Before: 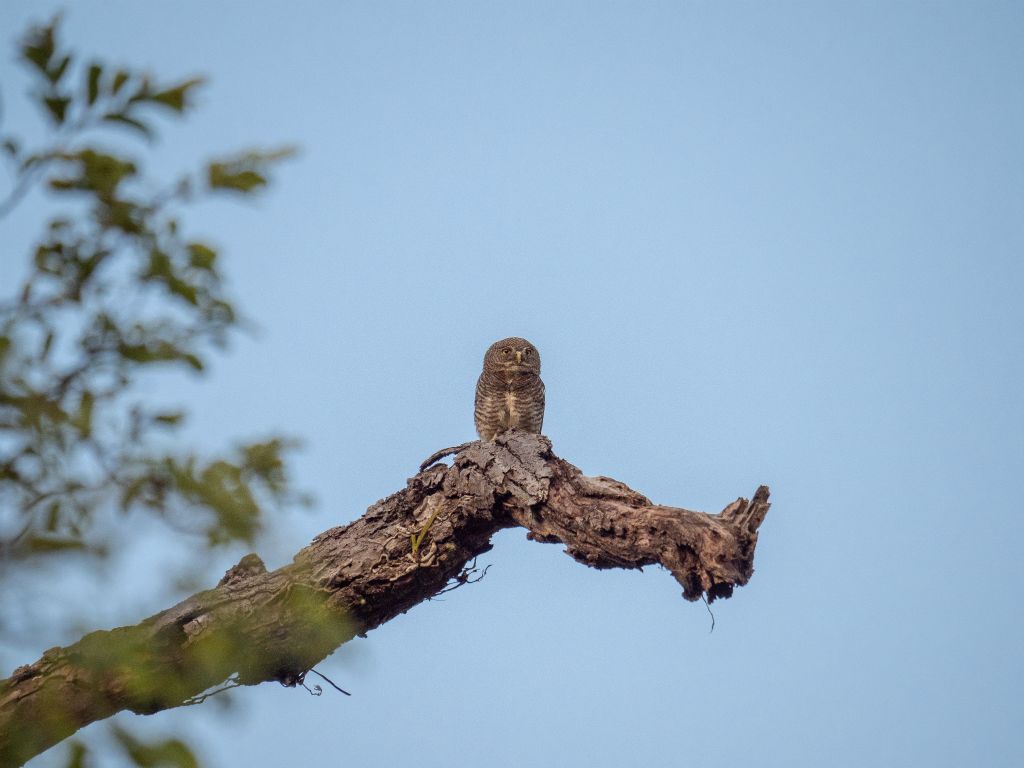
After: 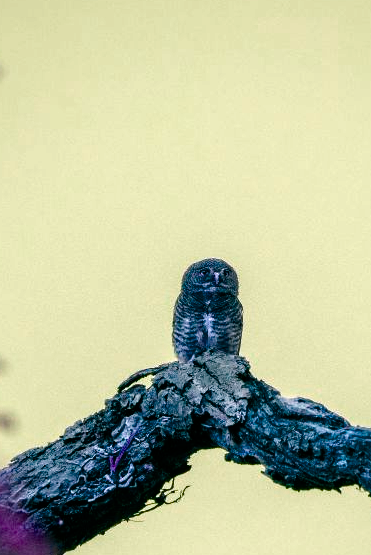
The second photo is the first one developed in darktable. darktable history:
crop and rotate: left 29.509%, top 10.352%, right 34.218%, bottom 17.338%
levels: mode automatic, gray 50.73%, levels [0.062, 0.494, 0.925]
color balance rgb: shadows lift › chroma 2.05%, shadows lift › hue 135.6°, perceptual saturation grading › global saturation 54.636%, perceptual saturation grading › highlights -50.263%, perceptual saturation grading › mid-tones 40.643%, perceptual saturation grading › shadows 30.936%, hue shift -148.64°, contrast 35.055%, saturation formula JzAzBz (2021)
